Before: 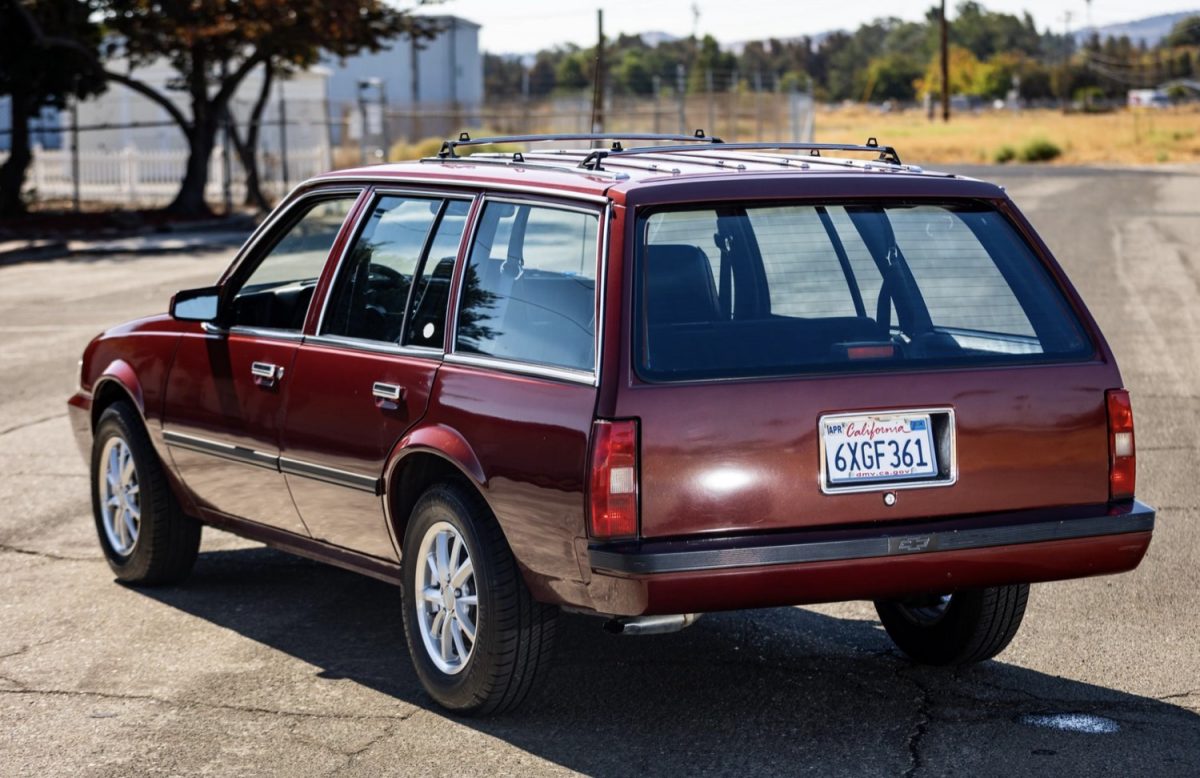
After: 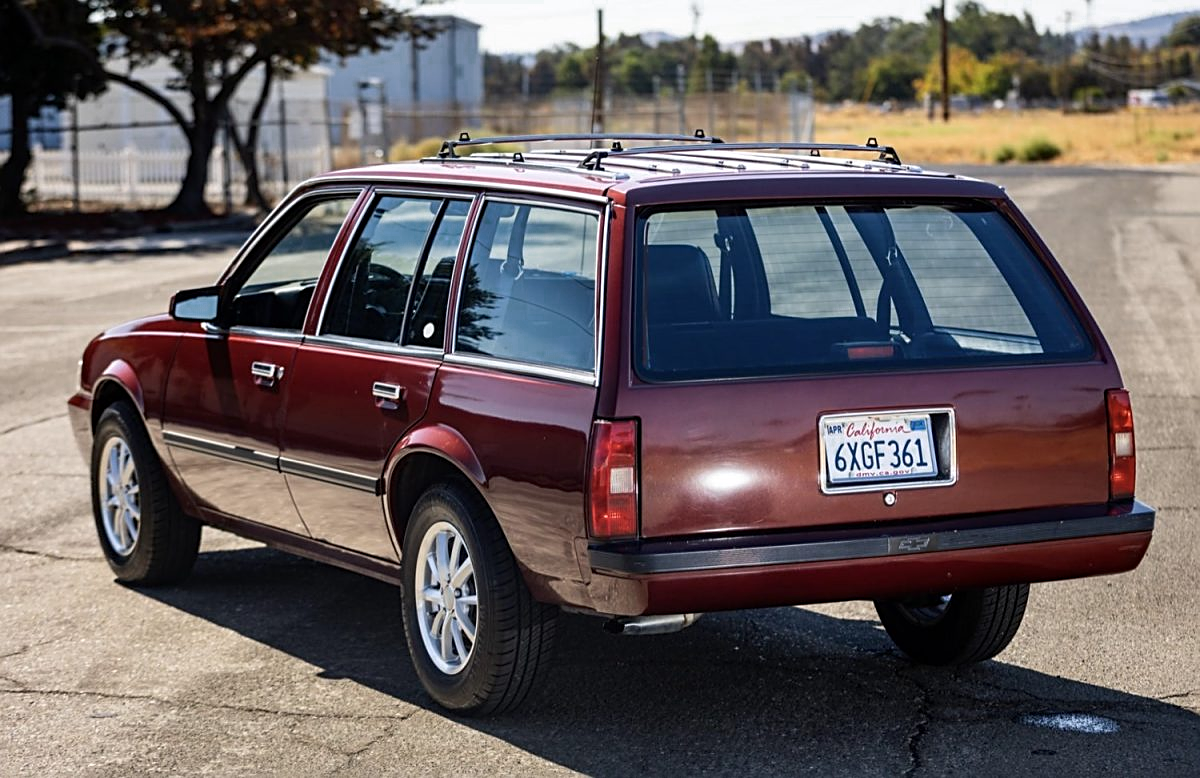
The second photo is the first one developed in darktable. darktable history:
sharpen: on, module defaults
color zones: curves: ch0 [(0.25, 0.5) (0.636, 0.25) (0.75, 0.5)]
